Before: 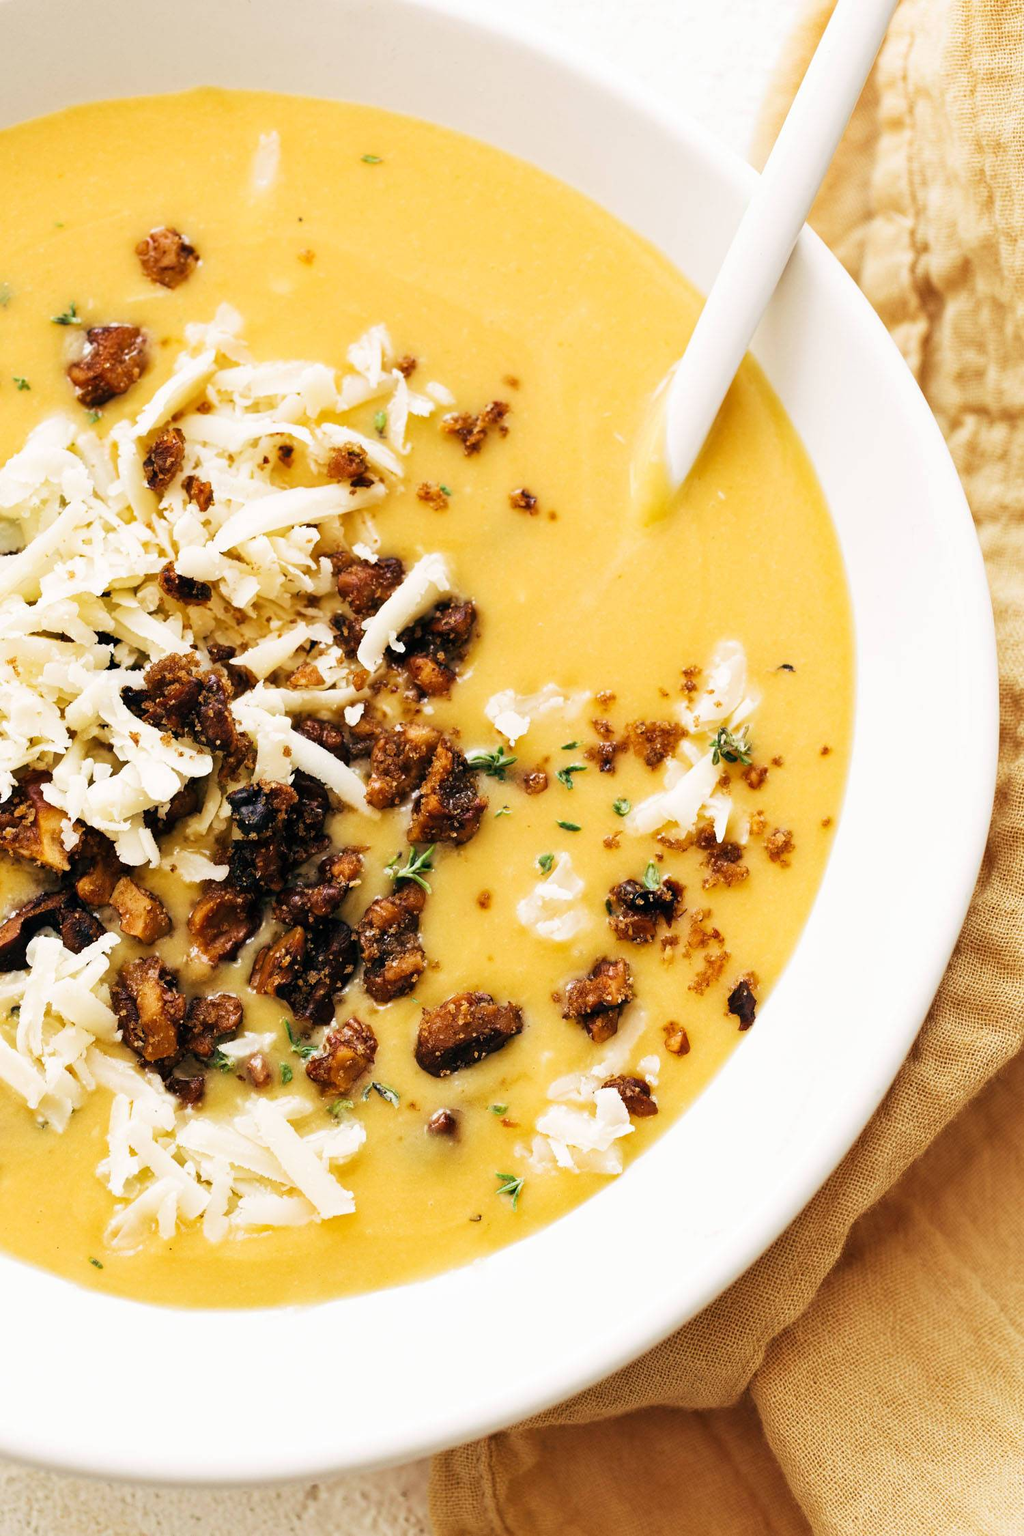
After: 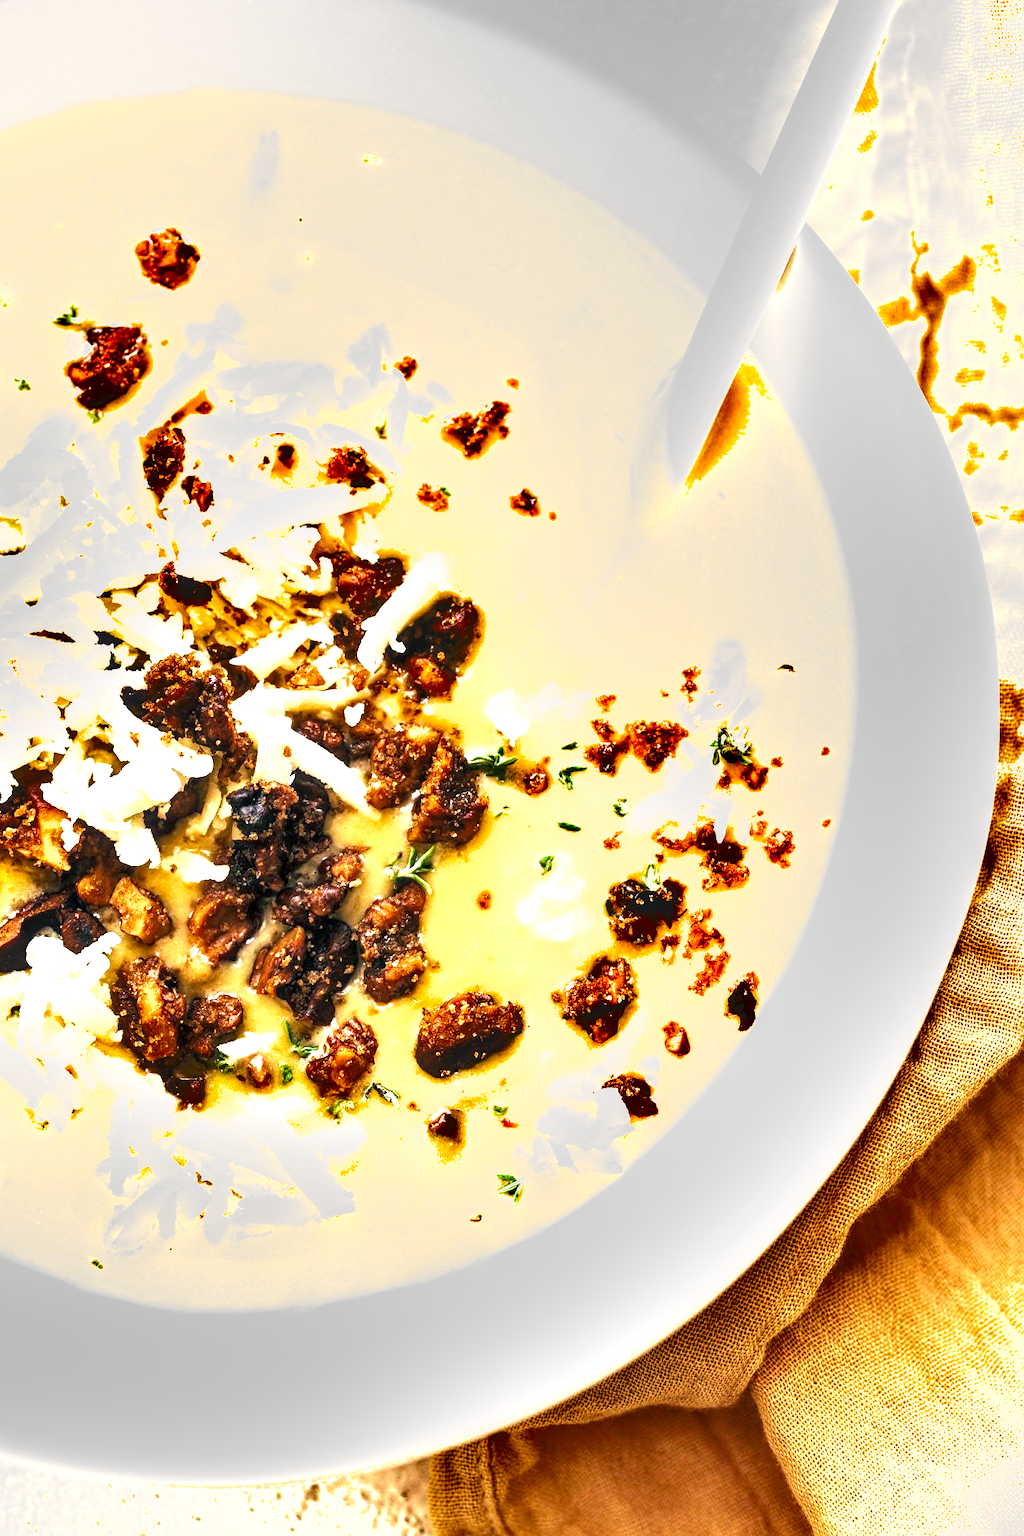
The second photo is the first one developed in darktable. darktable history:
exposure: exposure 1.201 EV, compensate highlight preservation false
local contrast: highlights 62%, detail 143%, midtone range 0.429
shadows and highlights: radius 133.02, soften with gaussian
